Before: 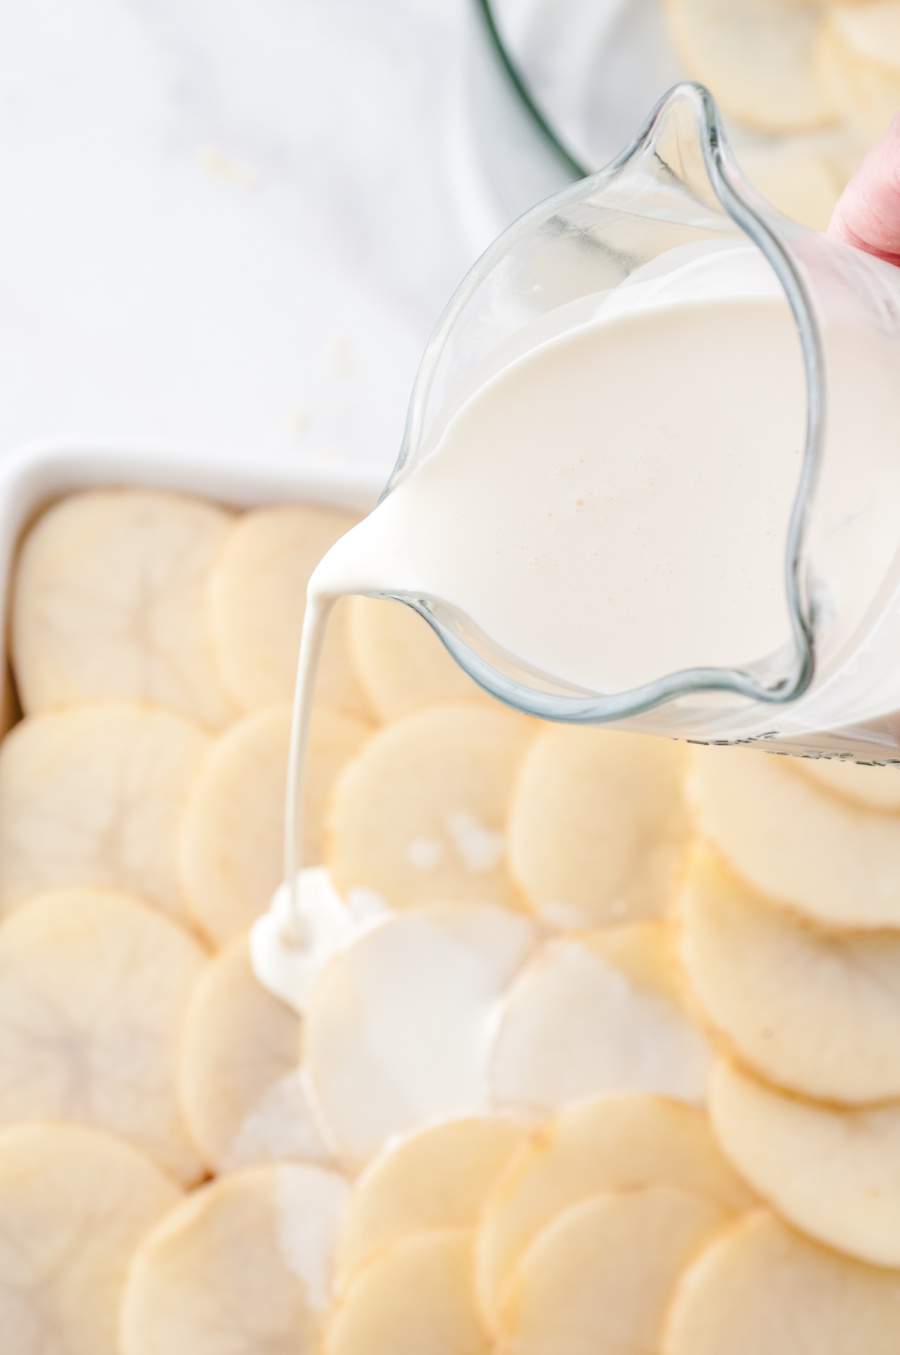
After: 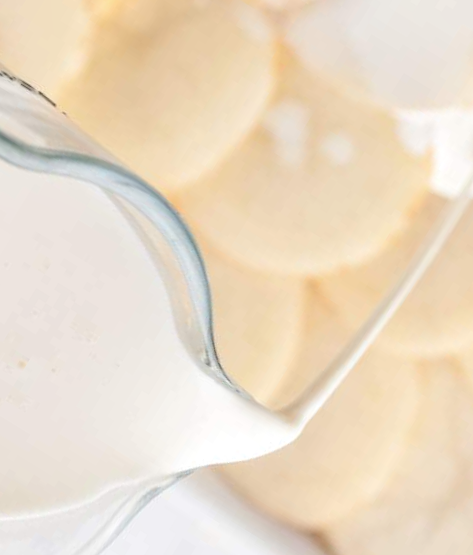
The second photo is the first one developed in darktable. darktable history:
local contrast: highlights 106%, shadows 98%, detail 119%, midtone range 0.2
crop and rotate: angle 148.32°, left 9.175%, top 15.583%, right 4.374%, bottom 17.122%
exposure: exposure -0.051 EV, compensate highlight preservation false
